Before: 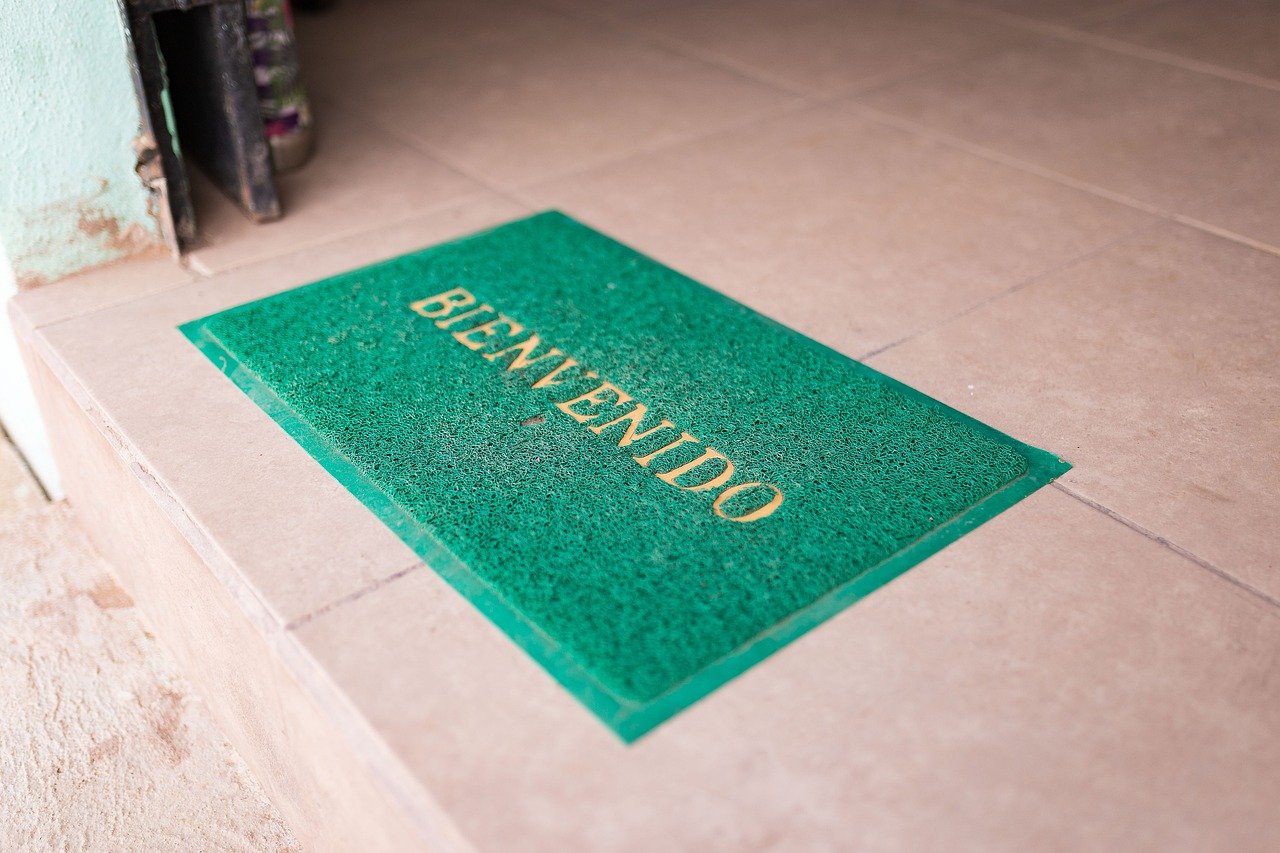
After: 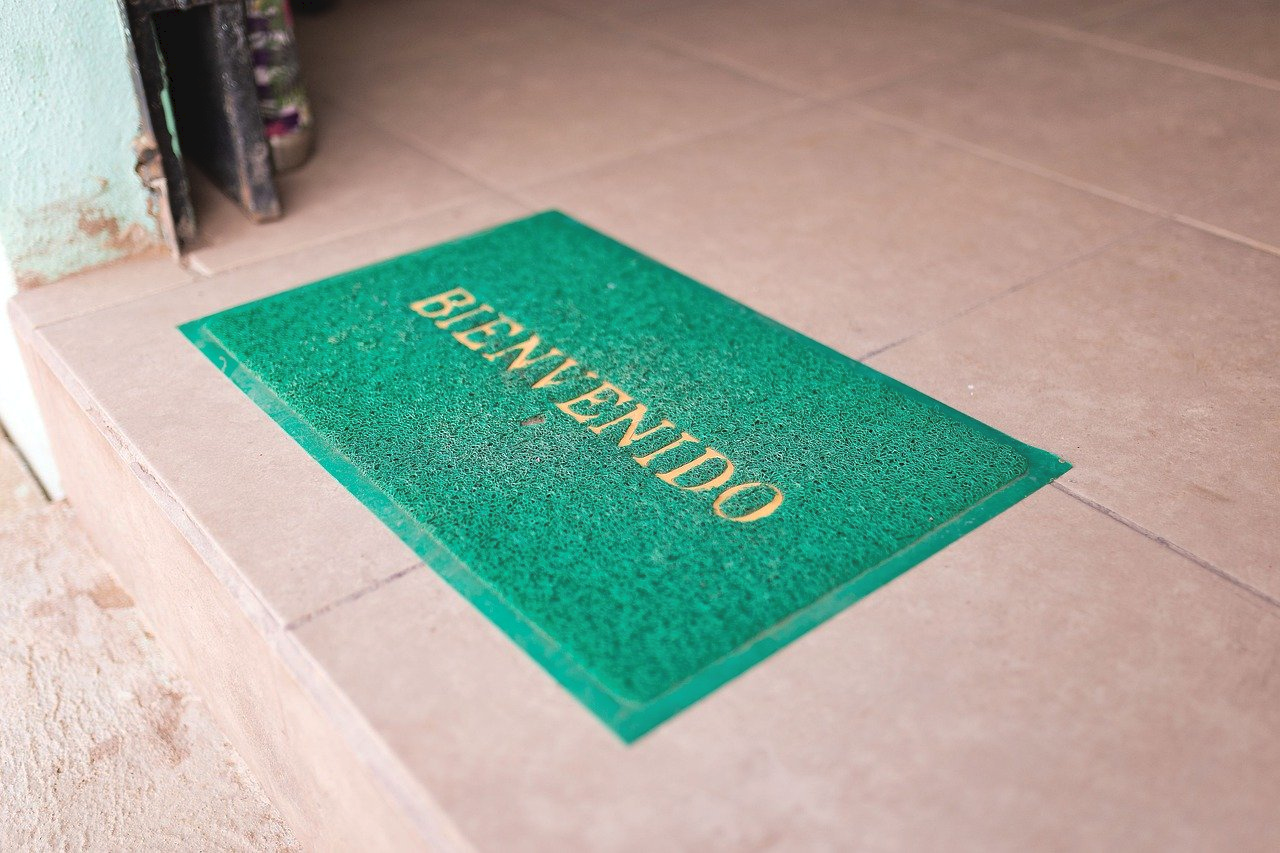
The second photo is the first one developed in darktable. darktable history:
tone curve: curves: ch0 [(0, 0) (0.003, 0.051) (0.011, 0.054) (0.025, 0.056) (0.044, 0.07) (0.069, 0.092) (0.1, 0.119) (0.136, 0.149) (0.177, 0.189) (0.224, 0.231) (0.277, 0.278) (0.335, 0.329) (0.399, 0.386) (0.468, 0.454) (0.543, 0.524) (0.623, 0.603) (0.709, 0.687) (0.801, 0.776) (0.898, 0.878) (1, 1)], preserve colors none
tone equalizer: -8 EV 0.001 EV, -7 EV -0.004 EV, -6 EV 0.009 EV, -5 EV 0.032 EV, -4 EV 0.276 EV, -3 EV 0.644 EV, -2 EV 0.584 EV, -1 EV 0.187 EV, +0 EV 0.024 EV
